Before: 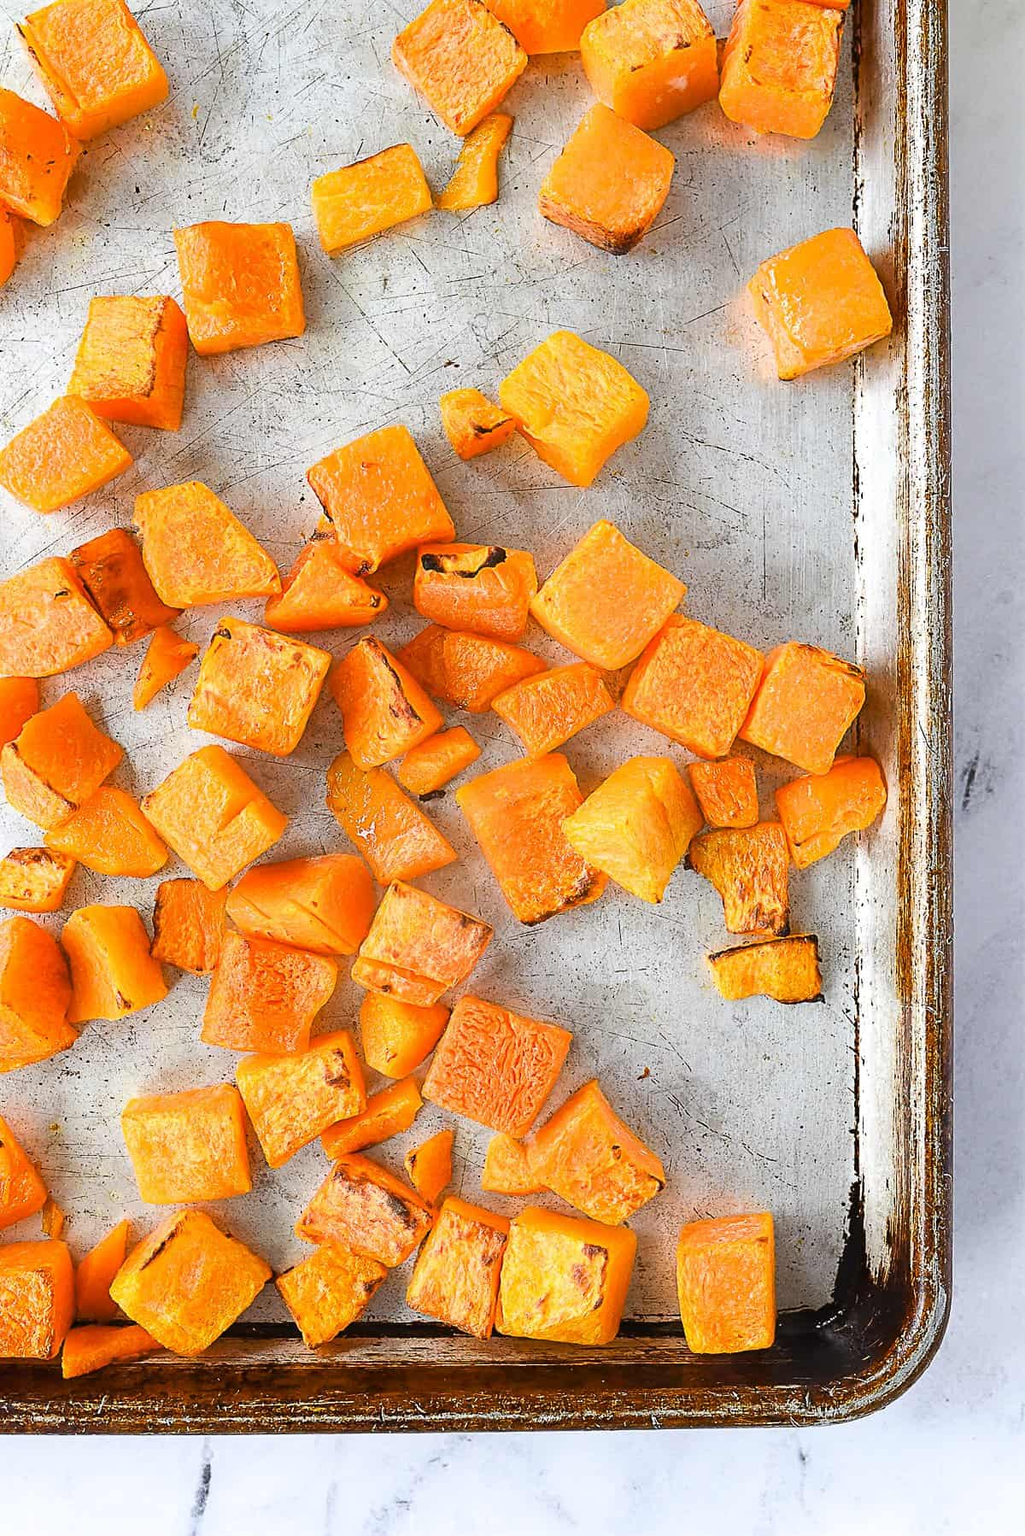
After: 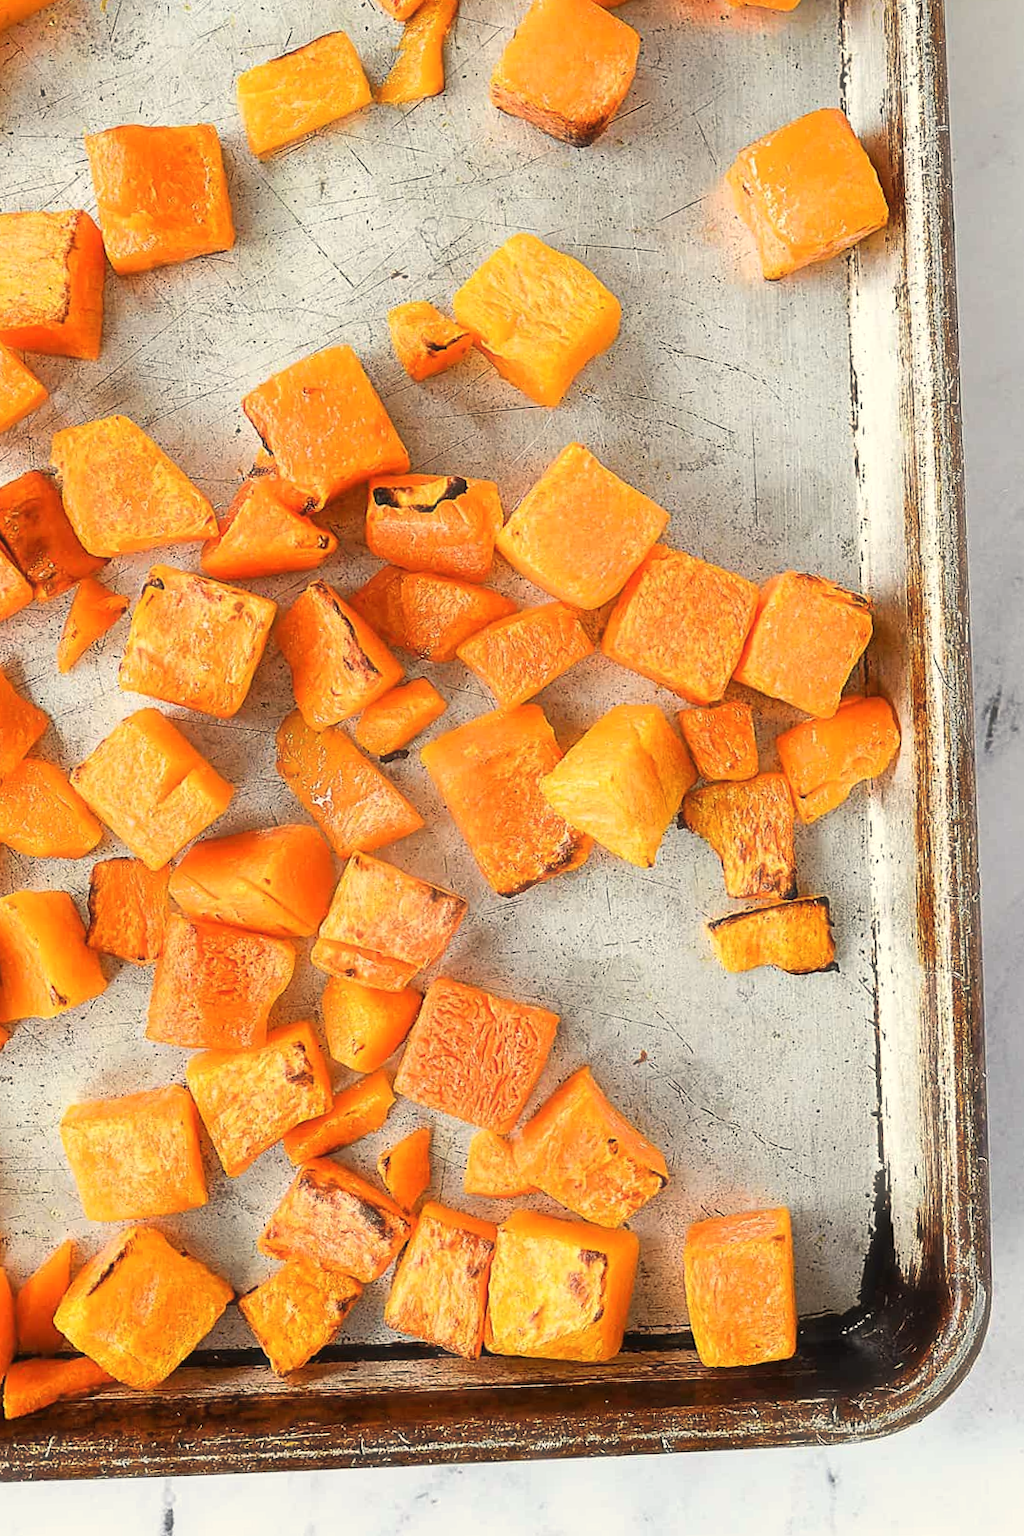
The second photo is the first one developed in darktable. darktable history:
crop and rotate: angle 1.96°, left 5.673%, top 5.673%
haze removal: strength -0.1, adaptive false
white balance: red 1.029, blue 0.92
